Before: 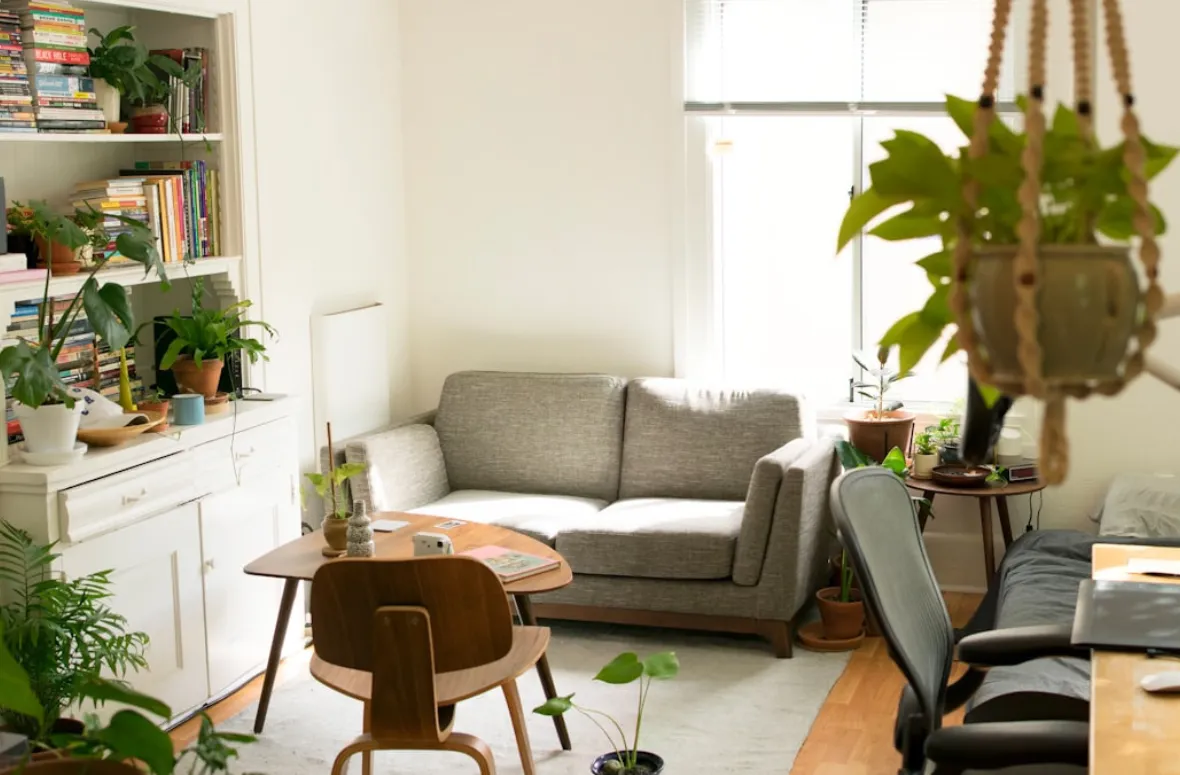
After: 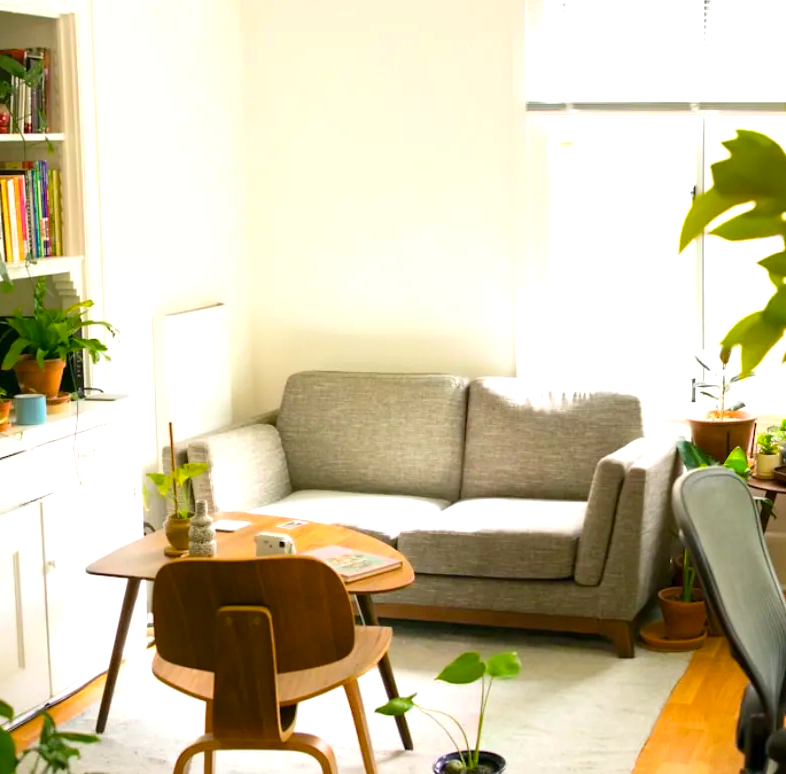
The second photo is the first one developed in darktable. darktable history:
exposure: black level correction 0, exposure 0.5 EV, compensate exposure bias true, compensate highlight preservation false
crop and rotate: left 13.409%, right 19.924%
color balance rgb: linear chroma grading › global chroma 15%, perceptual saturation grading › global saturation 30%
